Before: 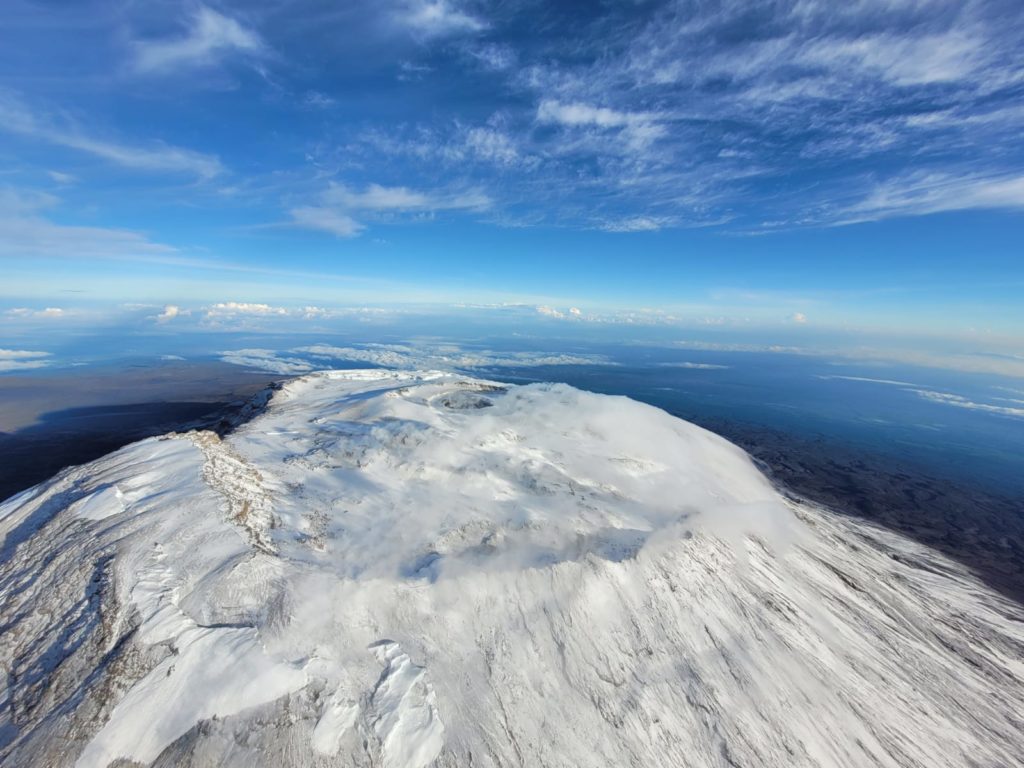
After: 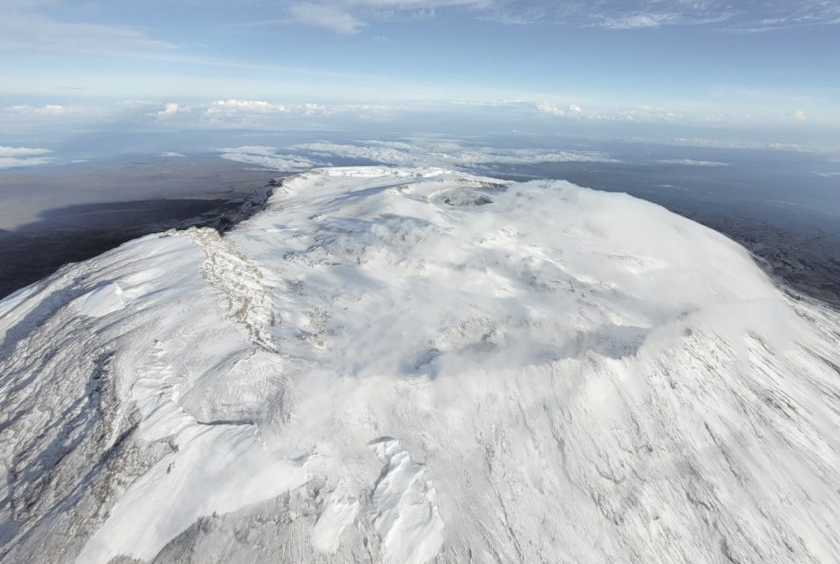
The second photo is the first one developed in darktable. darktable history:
contrast brightness saturation: brightness 0.18, saturation -0.5
crop: top 26.531%, right 17.959%
